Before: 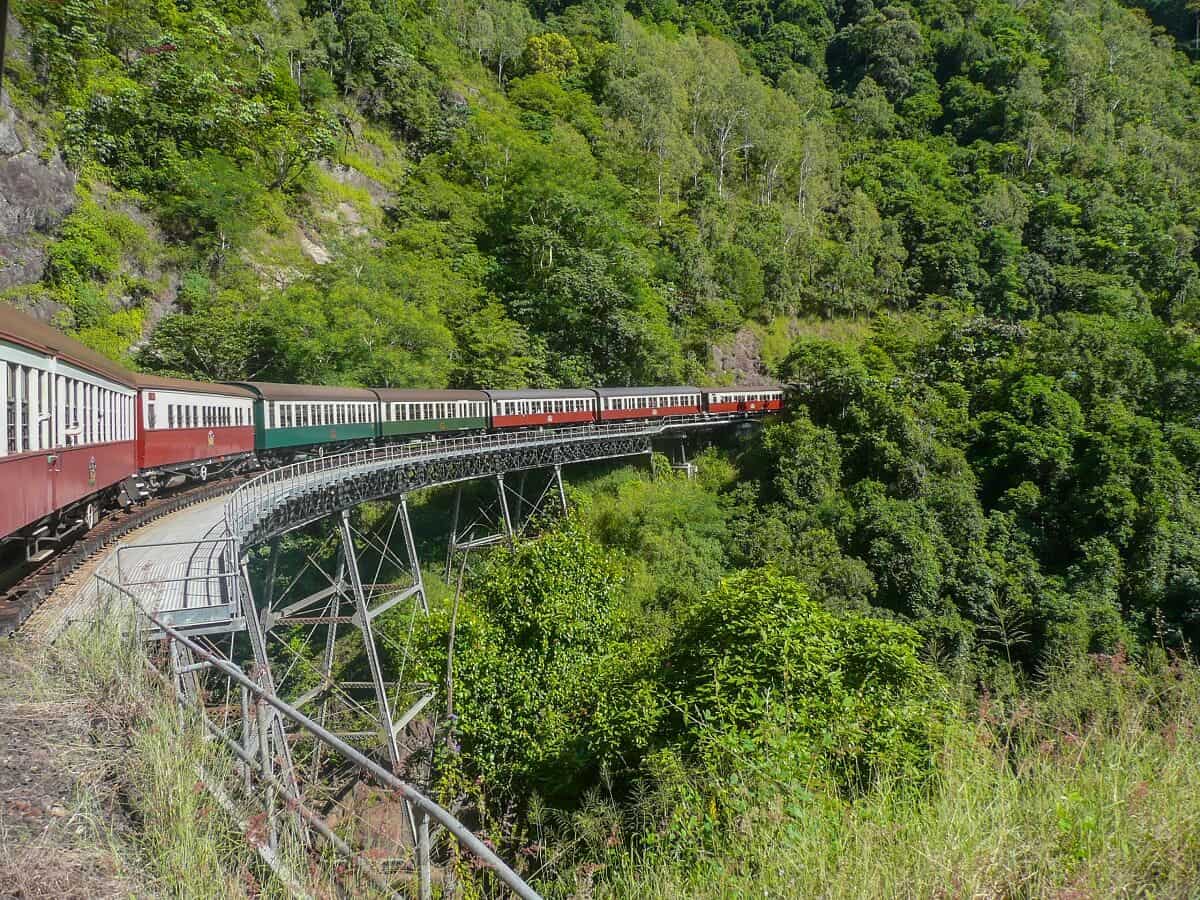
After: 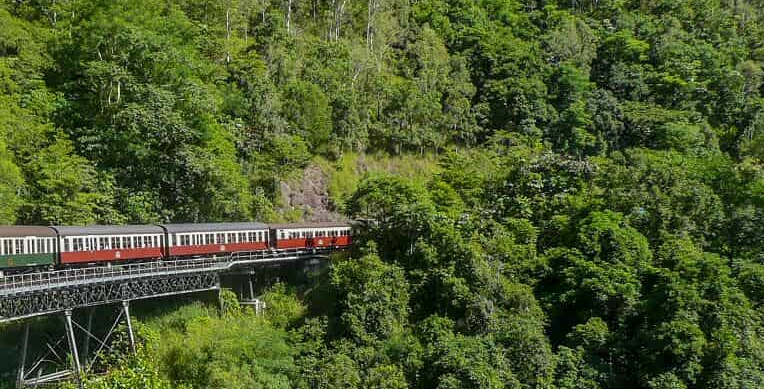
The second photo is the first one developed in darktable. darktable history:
white balance: red 1, blue 1
local contrast: highlights 100%, shadows 100%, detail 120%, midtone range 0.2
crop: left 36.005%, top 18.293%, right 0.31%, bottom 38.444%
